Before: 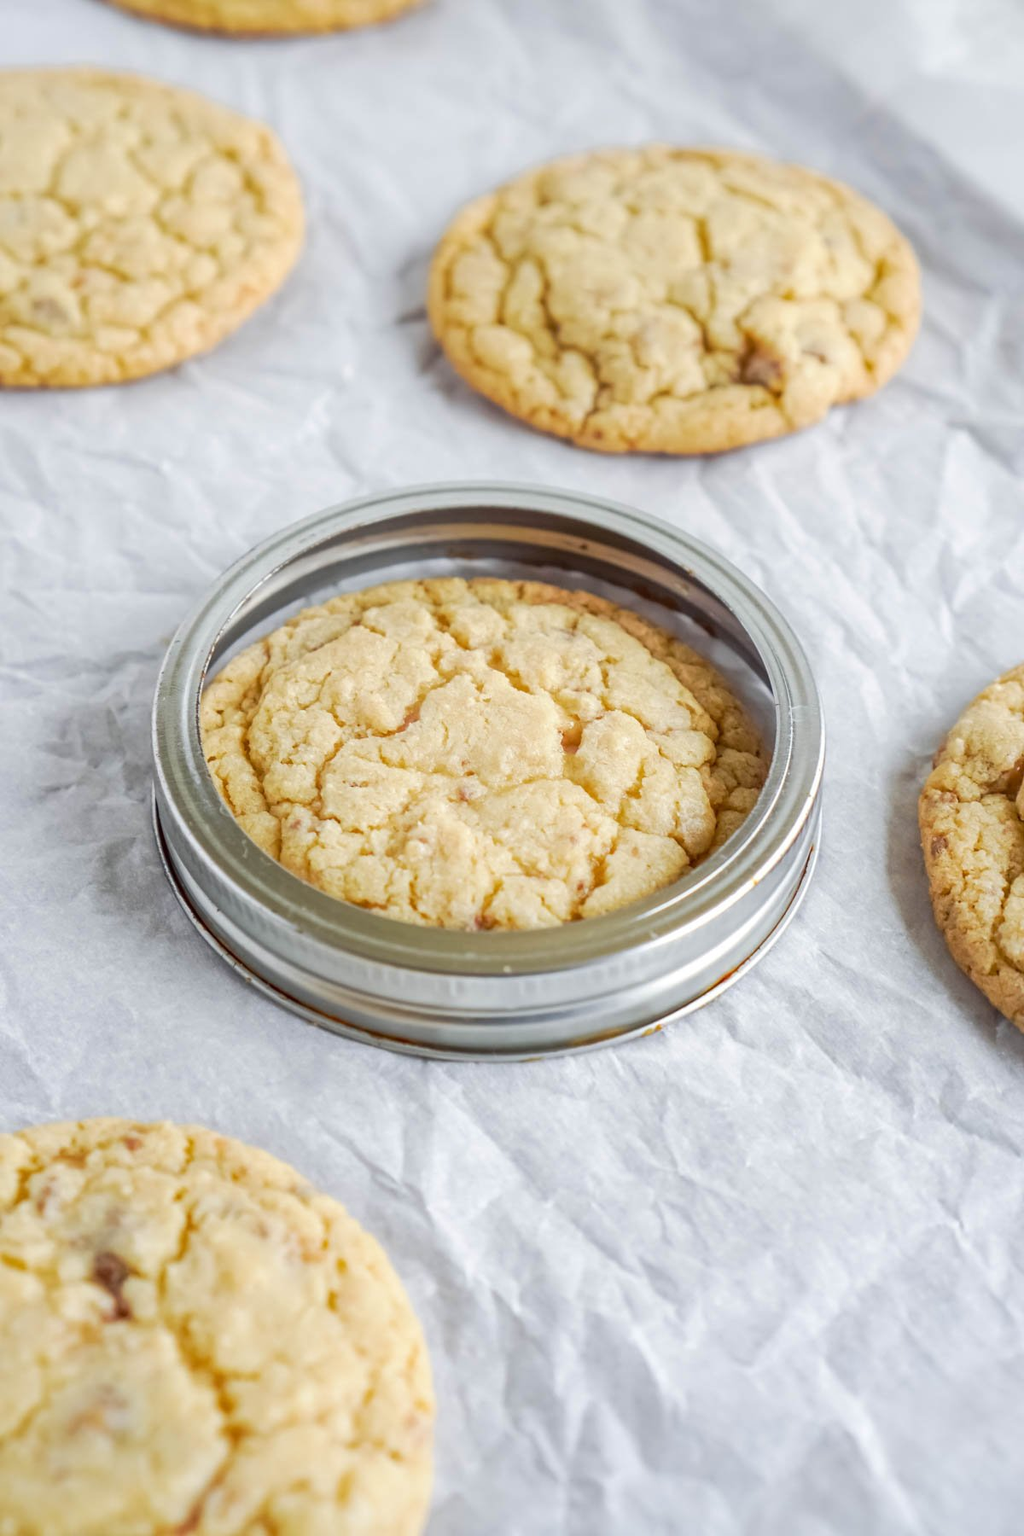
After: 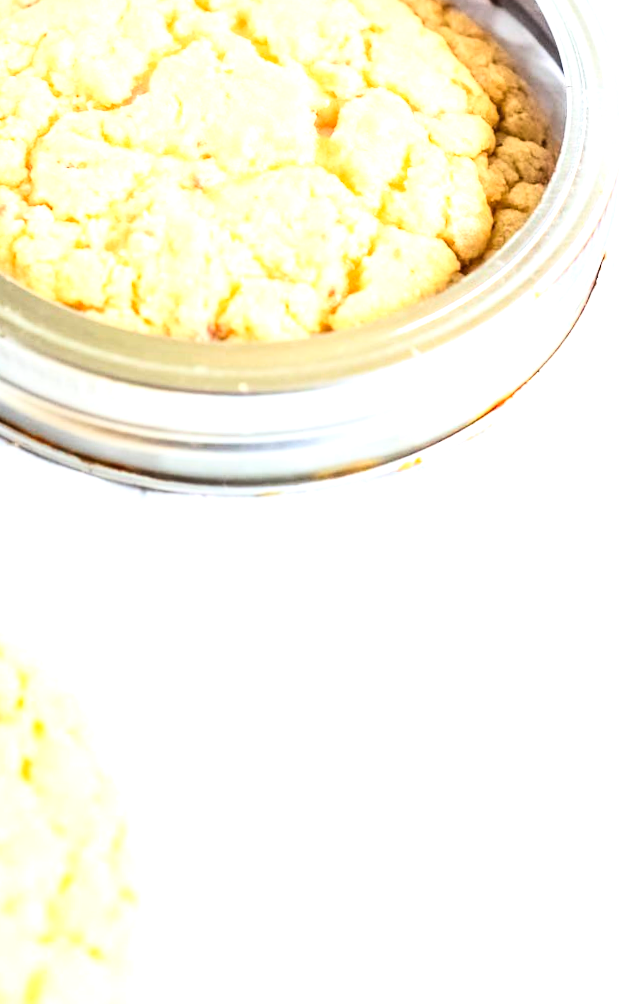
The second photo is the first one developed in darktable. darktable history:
rotate and perspective: rotation 1.72°, automatic cropping off
tone equalizer: -8 EV -0.75 EV, -7 EV -0.7 EV, -6 EV -0.6 EV, -5 EV -0.4 EV, -3 EV 0.4 EV, -2 EV 0.6 EV, -1 EV 0.7 EV, +0 EV 0.75 EV, edges refinement/feathering 500, mask exposure compensation -1.57 EV, preserve details no
crop: left 29.672%, top 41.786%, right 20.851%, bottom 3.487%
exposure: black level correction 0, exposure 0.7 EV, compensate exposure bias true, compensate highlight preservation false
tone curve: curves: ch0 [(0, 0) (0.004, 0.001) (0.133, 0.132) (0.325, 0.395) (0.455, 0.565) (0.832, 0.925) (1, 1)], color space Lab, linked channels, preserve colors none
